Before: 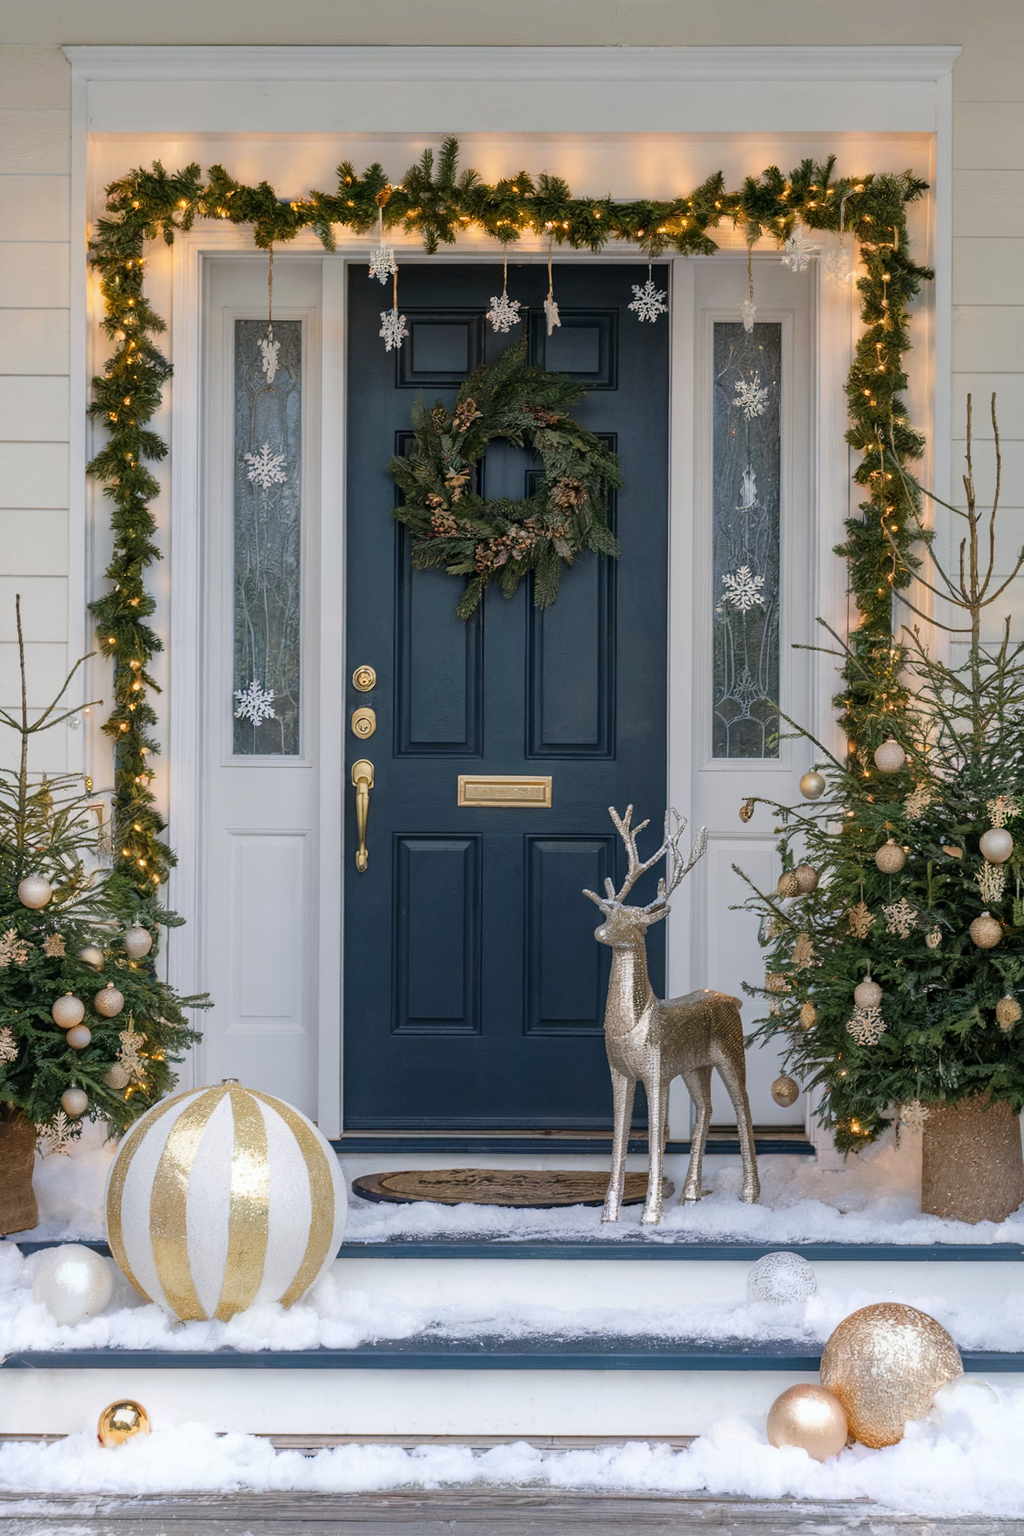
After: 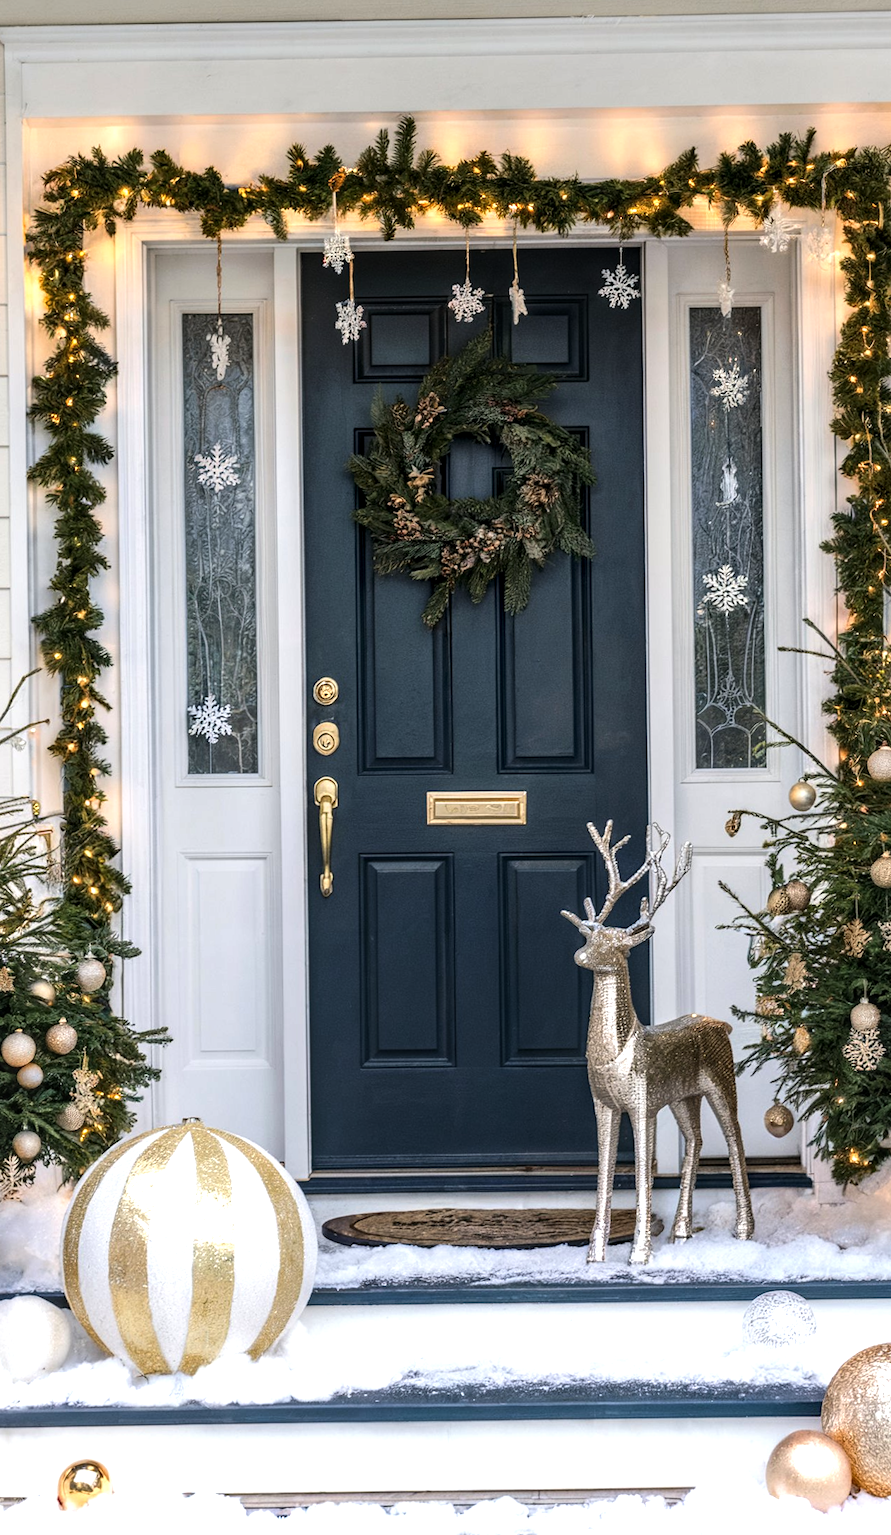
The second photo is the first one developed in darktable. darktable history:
crop and rotate: angle 1°, left 4.281%, top 0.642%, right 11.383%, bottom 2.486%
local contrast: detail 130%
tone equalizer: -8 EV -0.75 EV, -7 EV -0.7 EV, -6 EV -0.6 EV, -5 EV -0.4 EV, -3 EV 0.4 EV, -2 EV 0.6 EV, -1 EV 0.7 EV, +0 EV 0.75 EV, edges refinement/feathering 500, mask exposure compensation -1.57 EV, preserve details no
